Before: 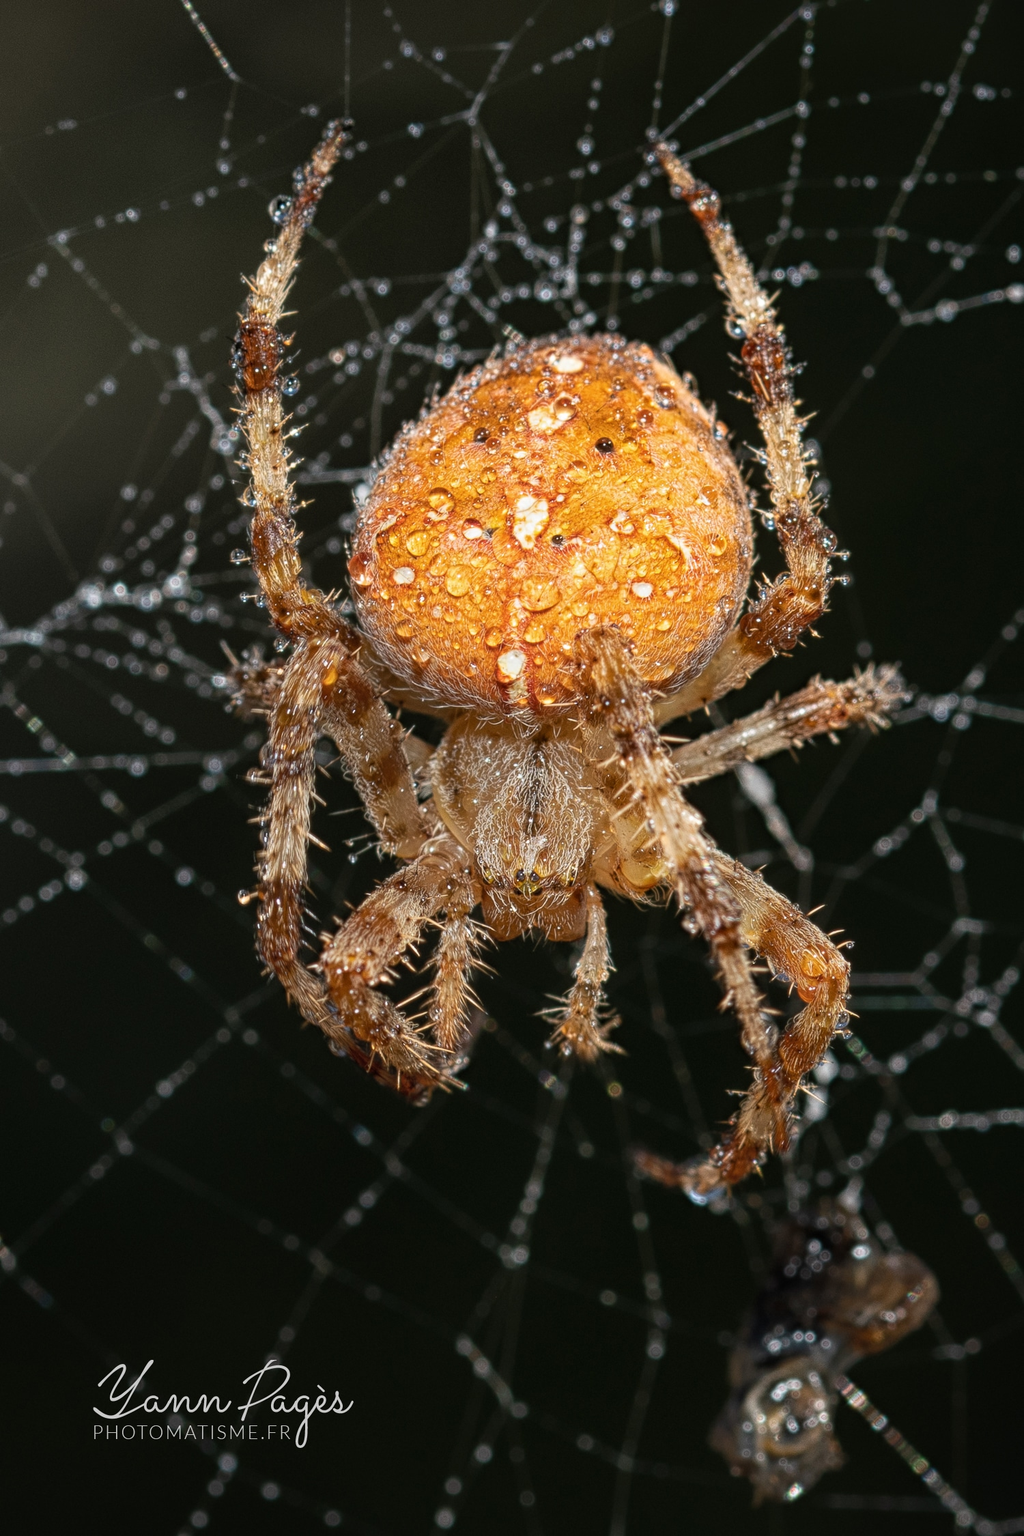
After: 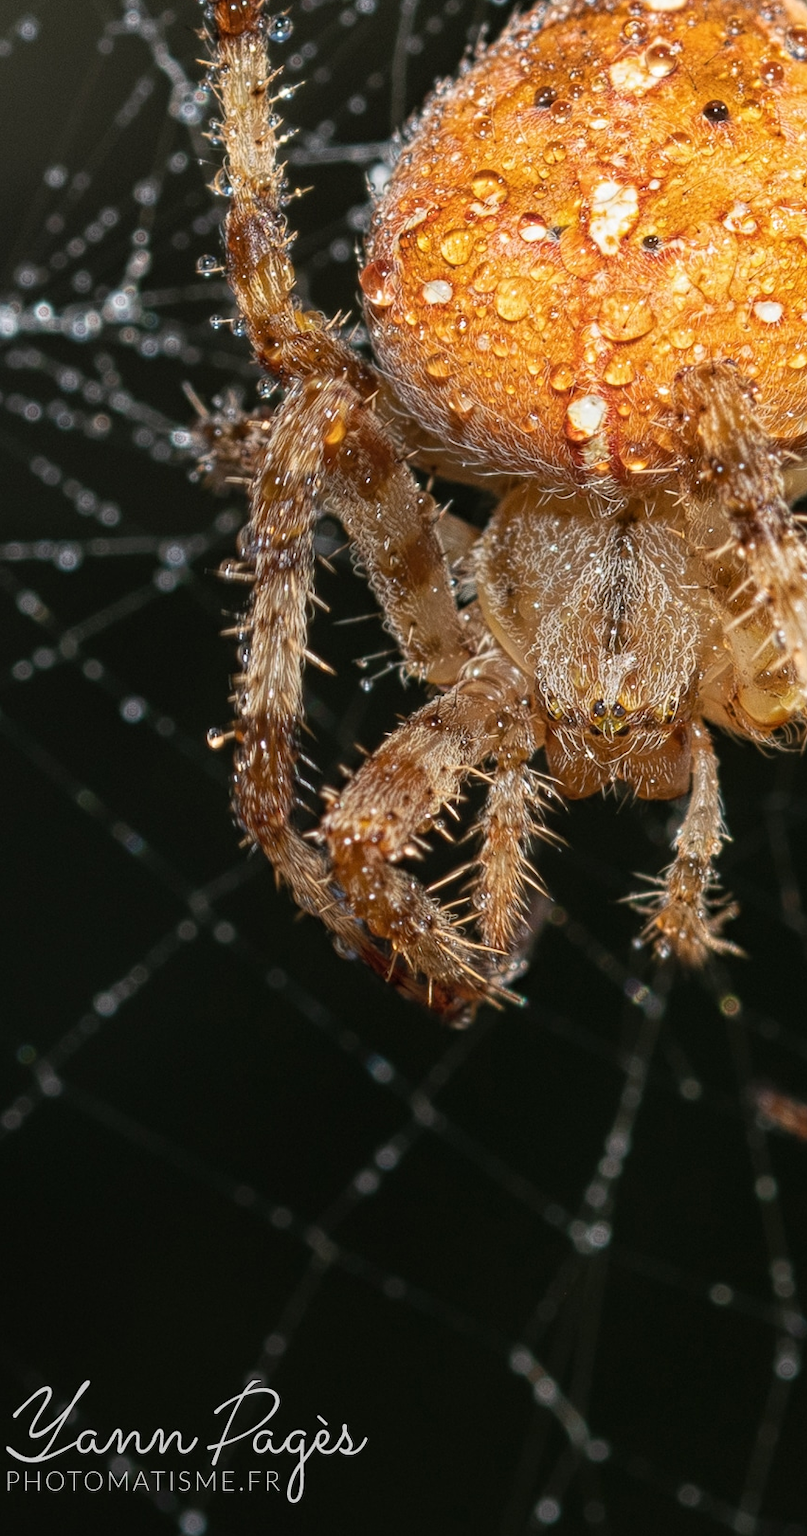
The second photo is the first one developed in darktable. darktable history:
crop: left 8.732%, top 23.793%, right 34.437%, bottom 4.151%
